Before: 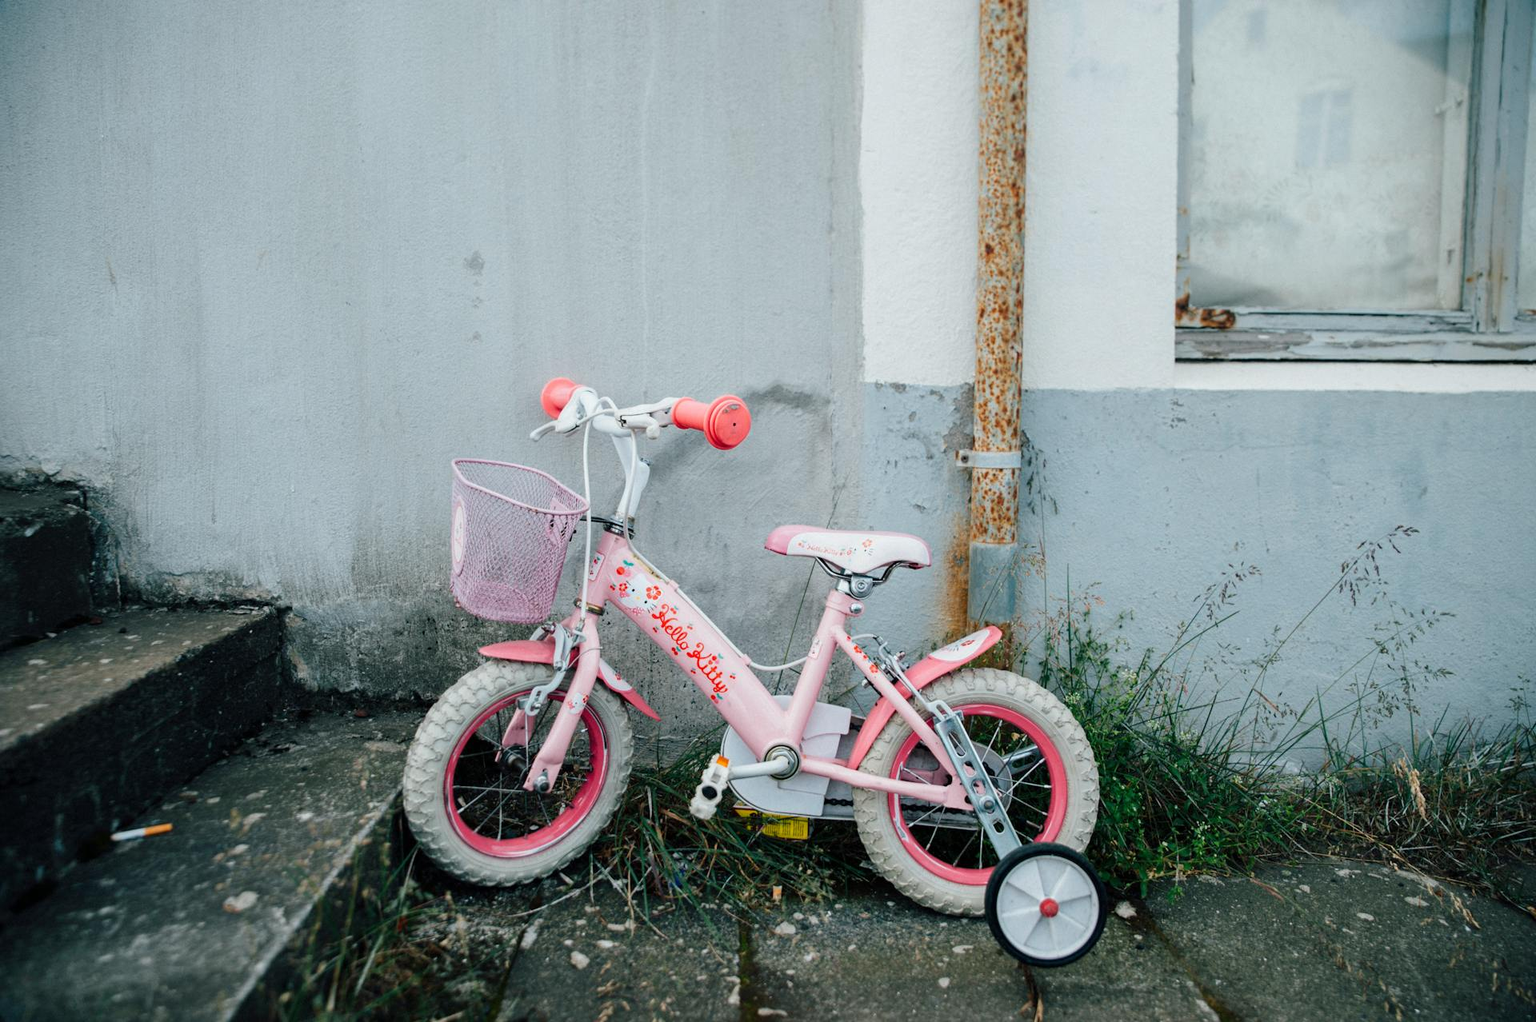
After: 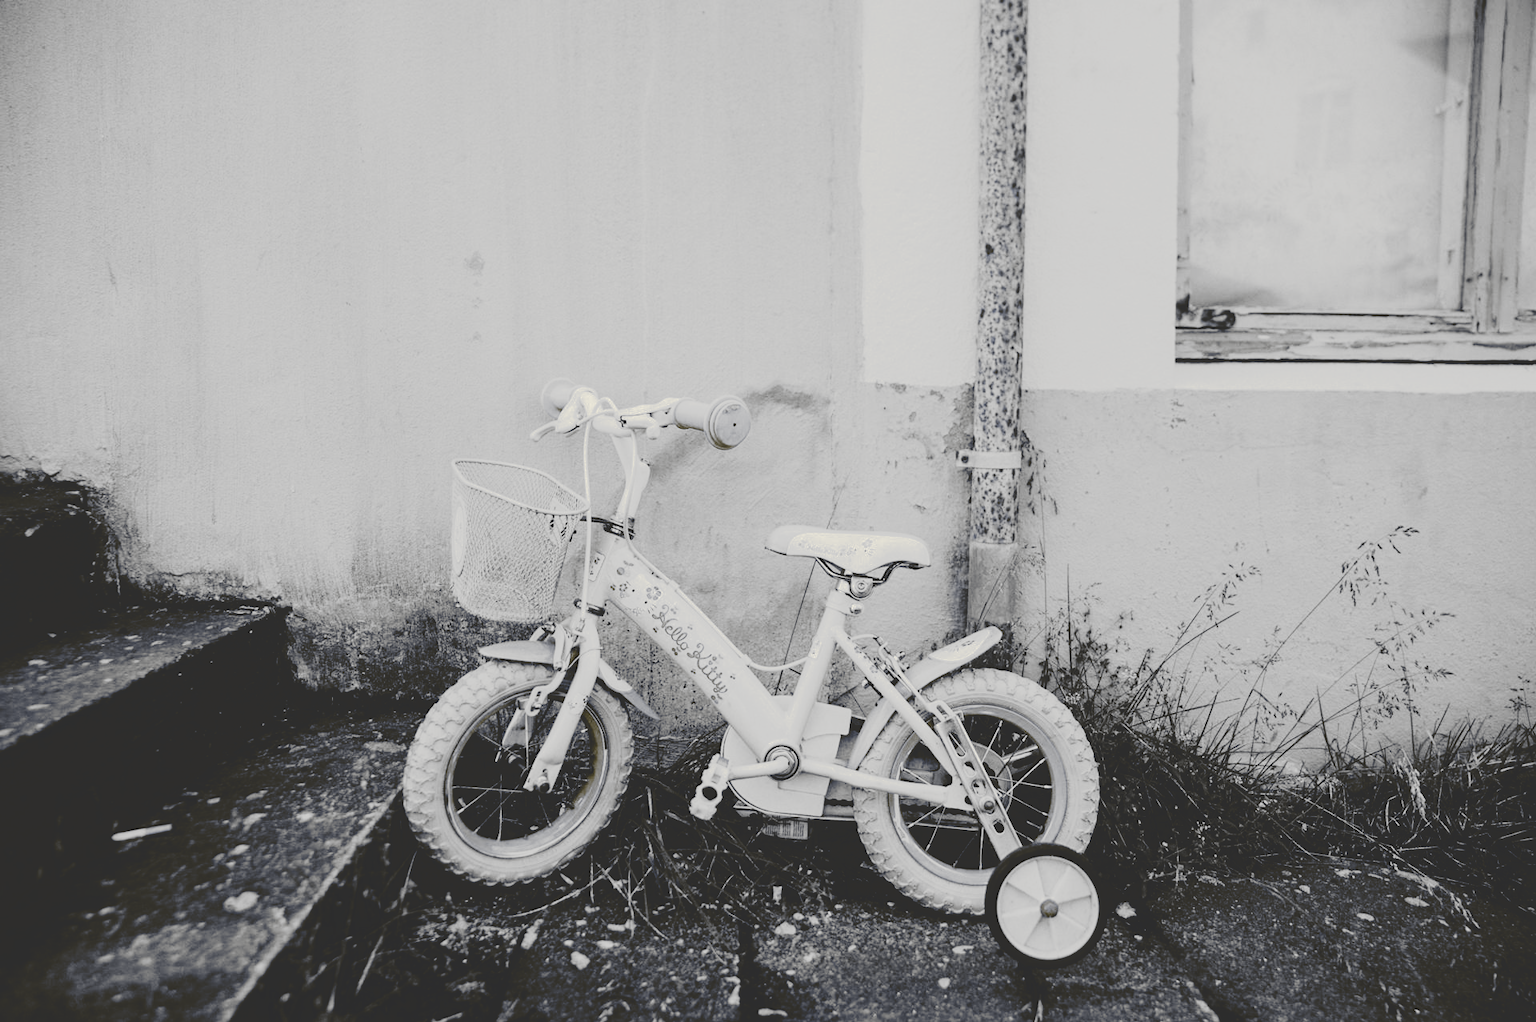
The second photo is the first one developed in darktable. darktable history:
tone curve: curves: ch0 [(0, 0) (0.003, 0.185) (0.011, 0.185) (0.025, 0.187) (0.044, 0.185) (0.069, 0.185) (0.1, 0.18) (0.136, 0.18) (0.177, 0.179) (0.224, 0.202) (0.277, 0.252) (0.335, 0.343) (0.399, 0.452) (0.468, 0.553) (0.543, 0.643) (0.623, 0.717) (0.709, 0.778) (0.801, 0.82) (0.898, 0.856) (1, 1)], preserve colors none
color look up table: target L [85.98, 81.69, 87.41, 81.69, 55.28, 48.57, 56.32, 58.64, 31.46, 24.42, 203.09, 73.68, 70.73, 68.49, 64.74, 63.22, 46.97, 37.41, 36.57, 25.32, 28.56, 18.94, 19.87, 19.87, 90.24, 93.05, 63.98, 68.49, 80.24, 75.88, 63.98, 63.22, 83.84, 44, 47.5, 56.32, 23.52, 30.3, 46.03, 18.94, 21.25, 97.23, 100, 90.24, 81.69, 71.47, 50.43, 46.43, 20.79], target a [-0.101, -0.002, -0.002, -0.002, 0.001, 0.001, 0, -0.001, 0.001, 0, 0, -0.002, -0.002, -0.001, 0, -0.001, 0.001, 0.001, 0.001, 0, 0.001, -1.61, -0.001, -0.001, -0.1, -0.099, 0, -0.001, -0.103, -0.002, 0, -0.001, -0.002, 0.001, 0.001, 0, 0, 0.001, 0, -1.61, 0, -0.474, -0.285, -0.1, -0.002, -0.002, 0, 0, 0], target b [1.25, 0.021, 0.02, 0.021, -0.003, -0.003, 0.002, 0.02, -0.004, 0.007, -0.002, 0.021, 0.022, 0.002, 0.002, 0.021, -0.003, -0.005, -0.003, -0.001, -0.004, 31.74, 0.007, 0.007, 1.236, 1.228, 0.002, 0.002, 1.268, 0.021, 0.002, 0.021, 0.02, -0.003, -0.003, 0.002, -0.003, -0.004, 0.002, 31.74, -0.001, 6.025, 3.593, 1.236, 0.021, 0.022, -0.003, 0.002, 0.006], num patches 49
